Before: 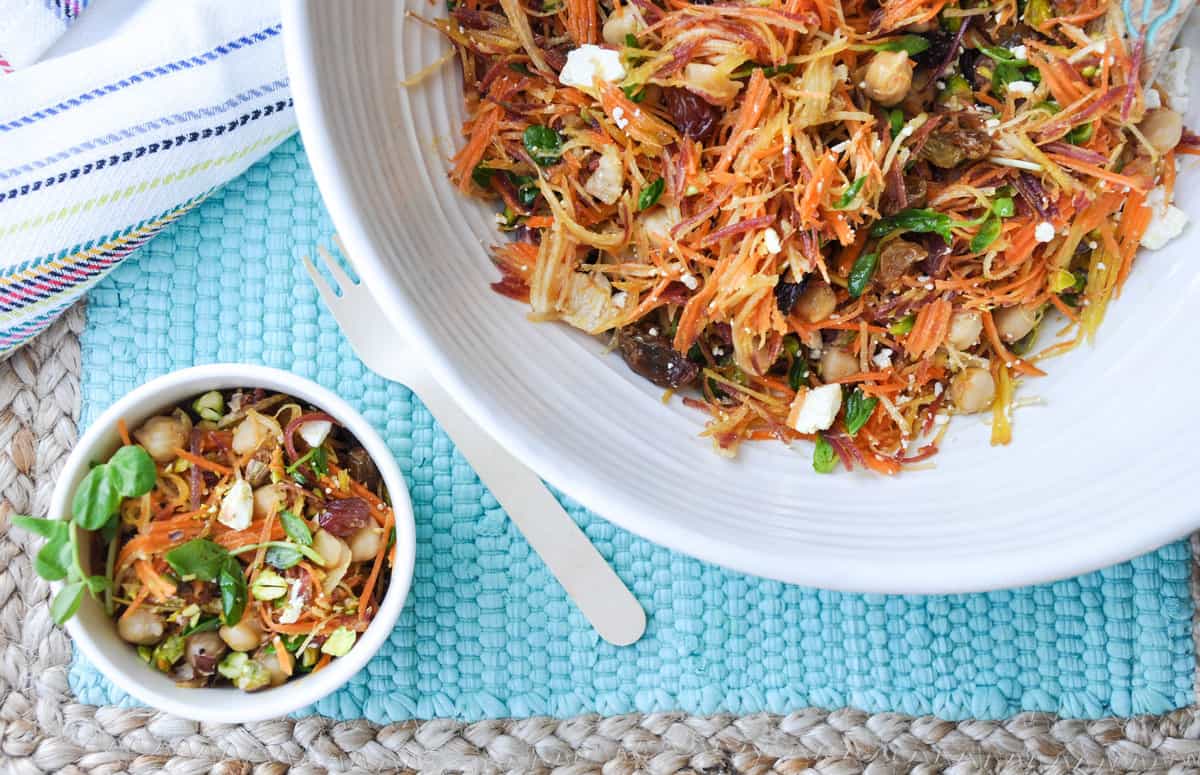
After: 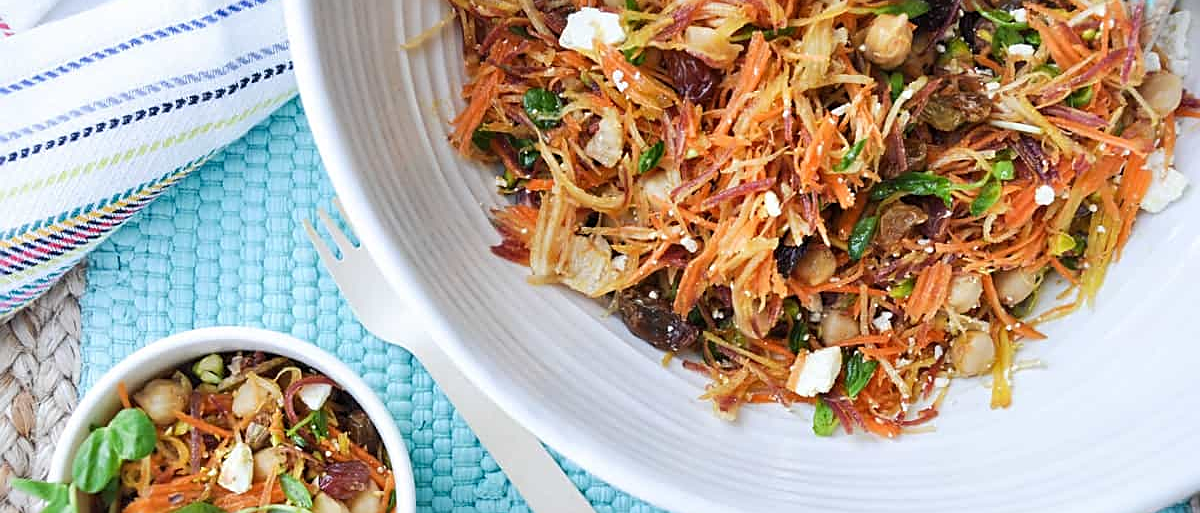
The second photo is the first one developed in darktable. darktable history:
sharpen: on, module defaults
crop and rotate: top 4.871%, bottom 28.863%
